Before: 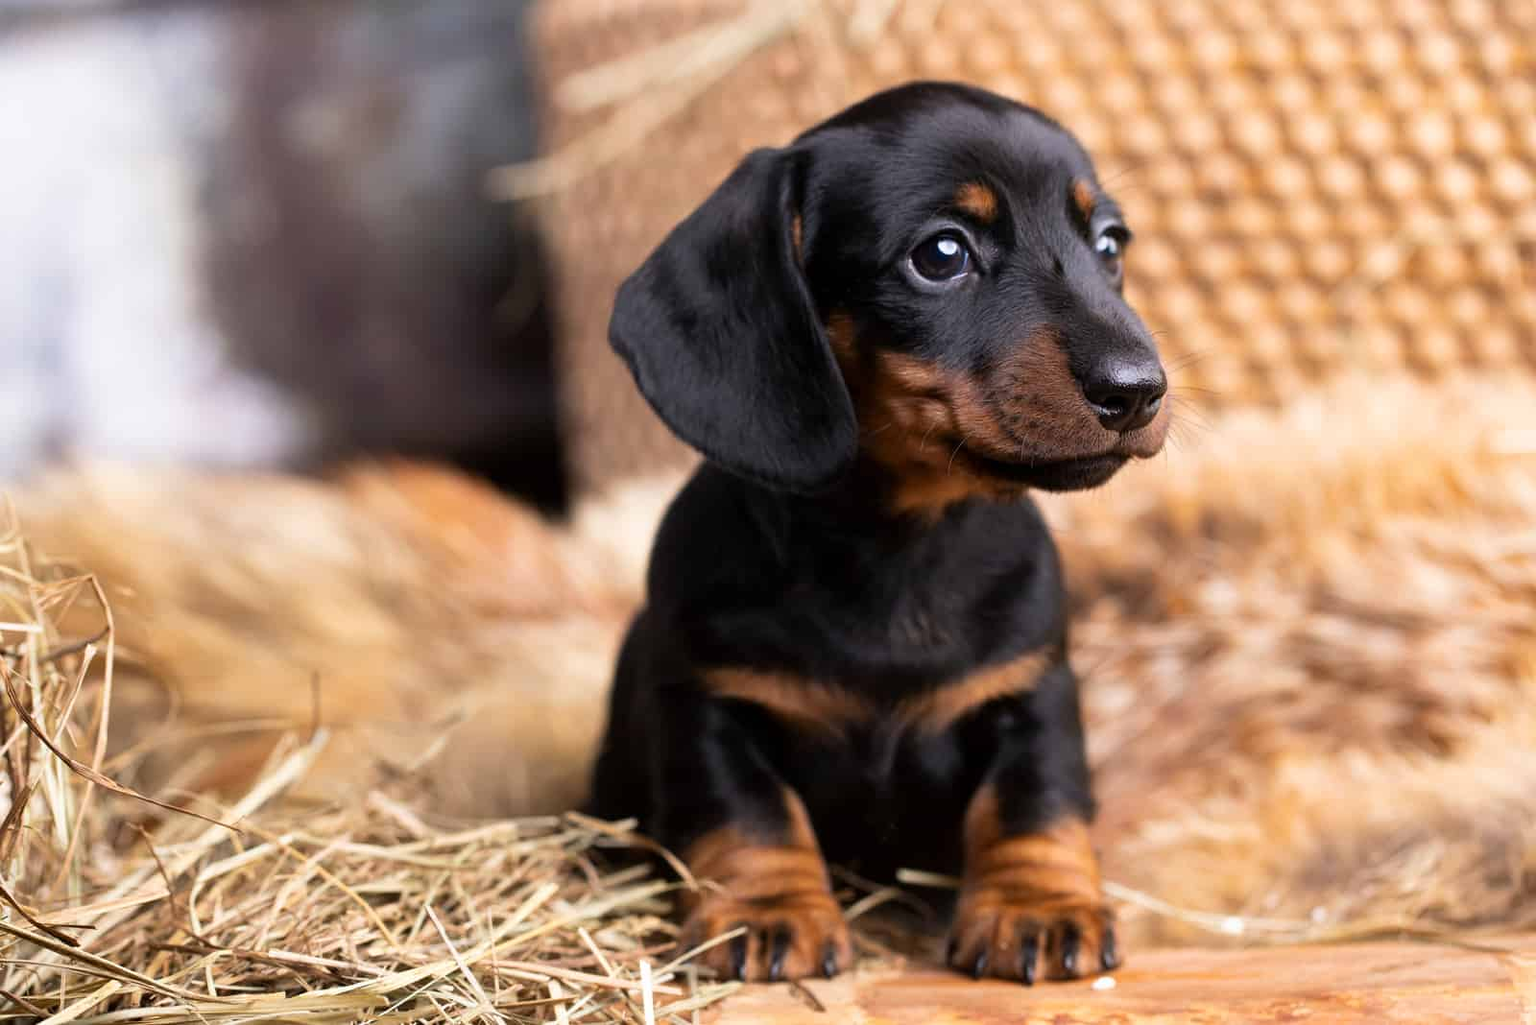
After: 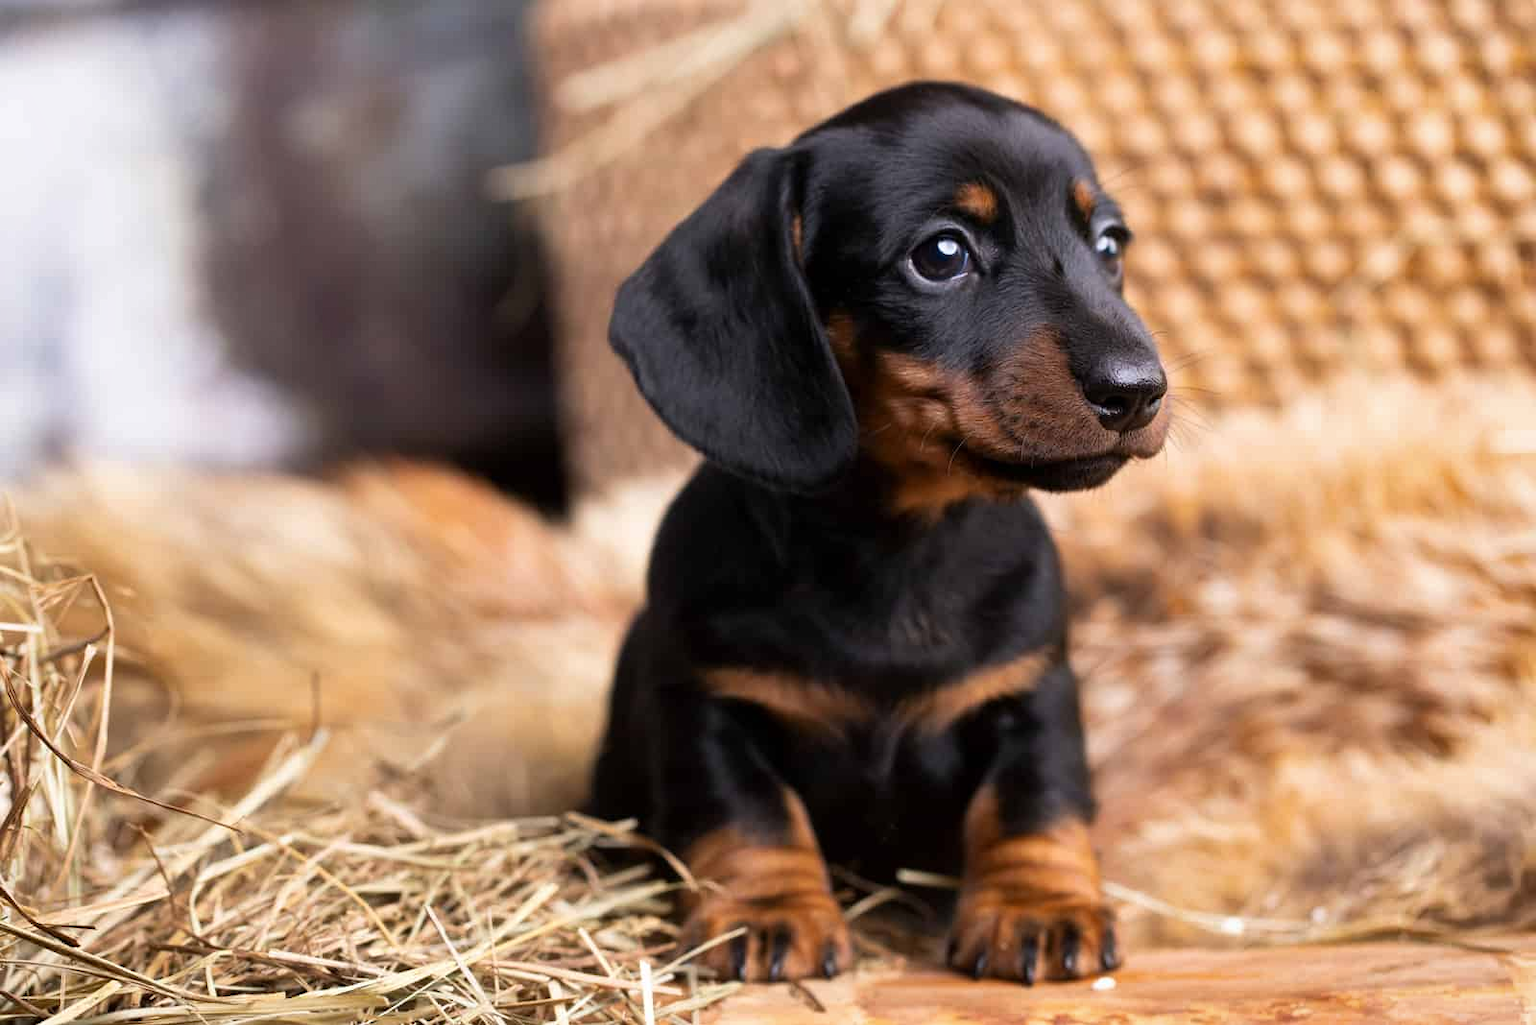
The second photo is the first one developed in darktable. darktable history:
shadows and highlights: radius 337.17, shadows 29.01, soften with gaussian
